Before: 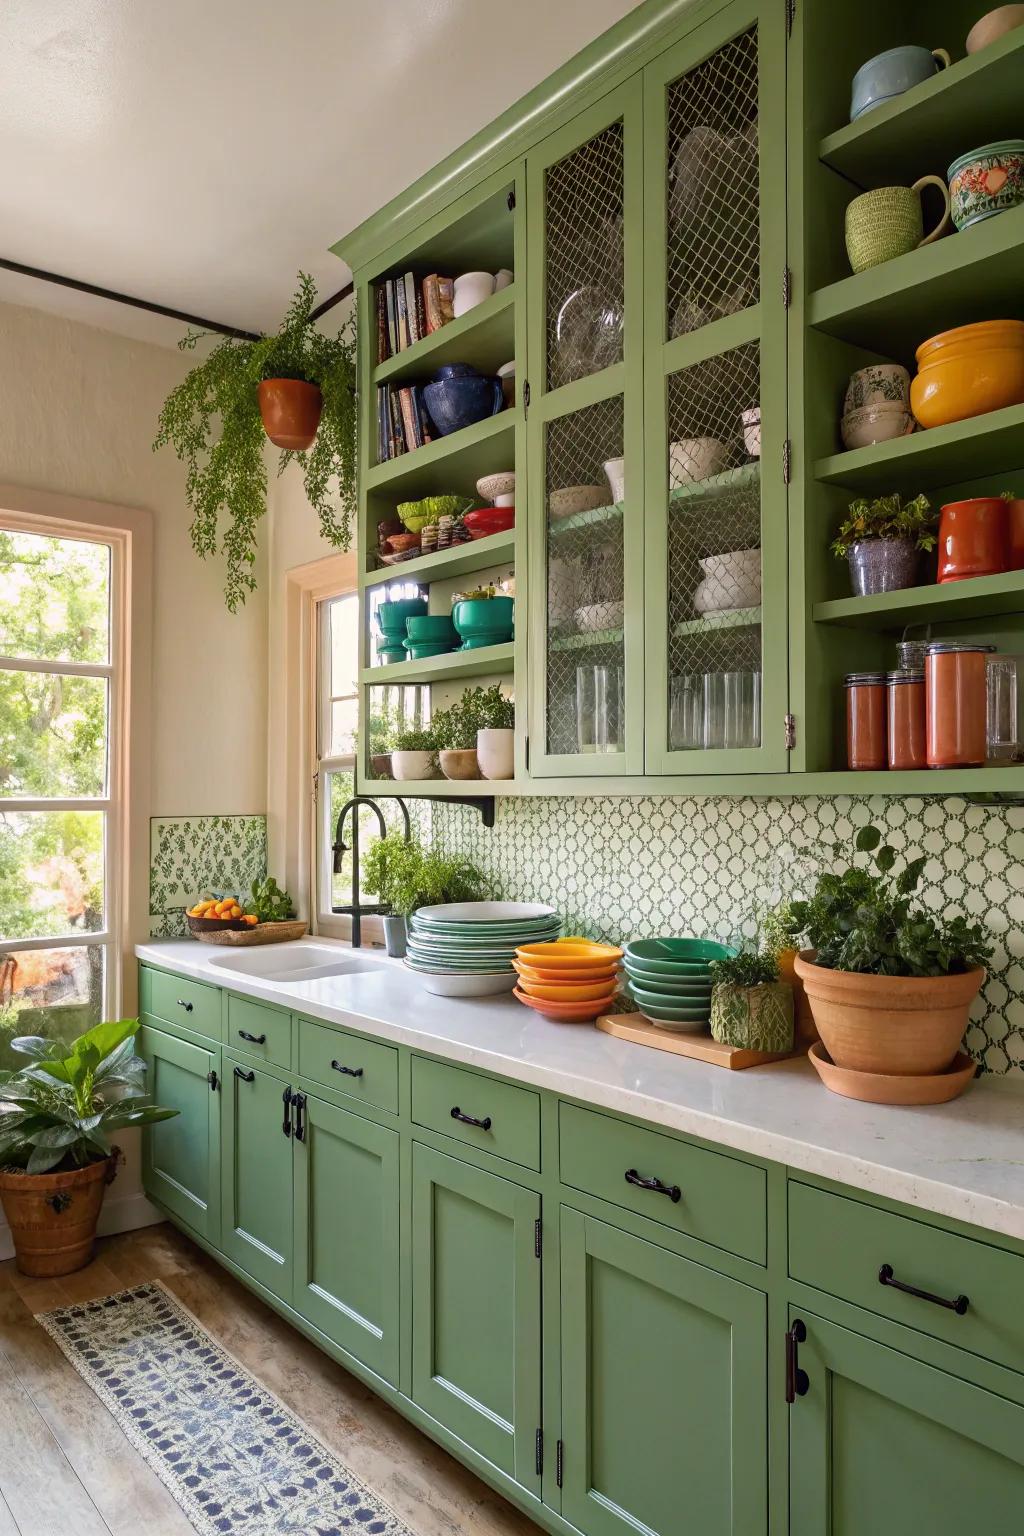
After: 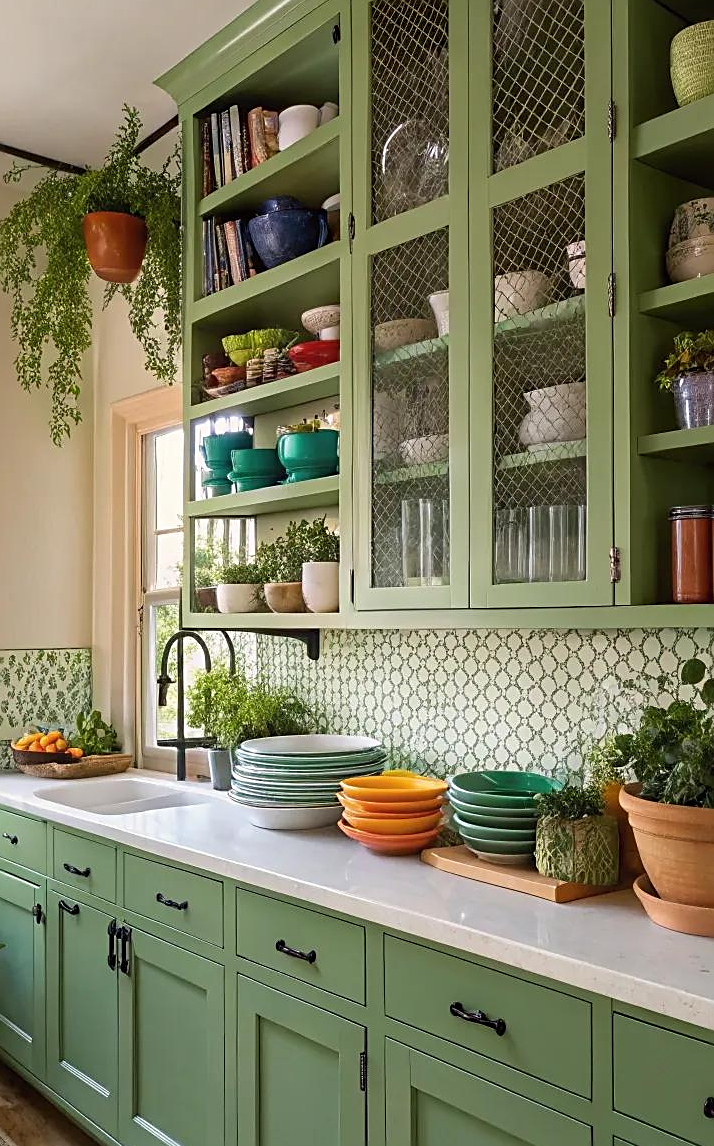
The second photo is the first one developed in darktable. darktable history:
crop and rotate: left 17.137%, top 10.873%, right 13.056%, bottom 14.495%
sharpen: on, module defaults
exposure: compensate exposure bias true, compensate highlight preservation false
